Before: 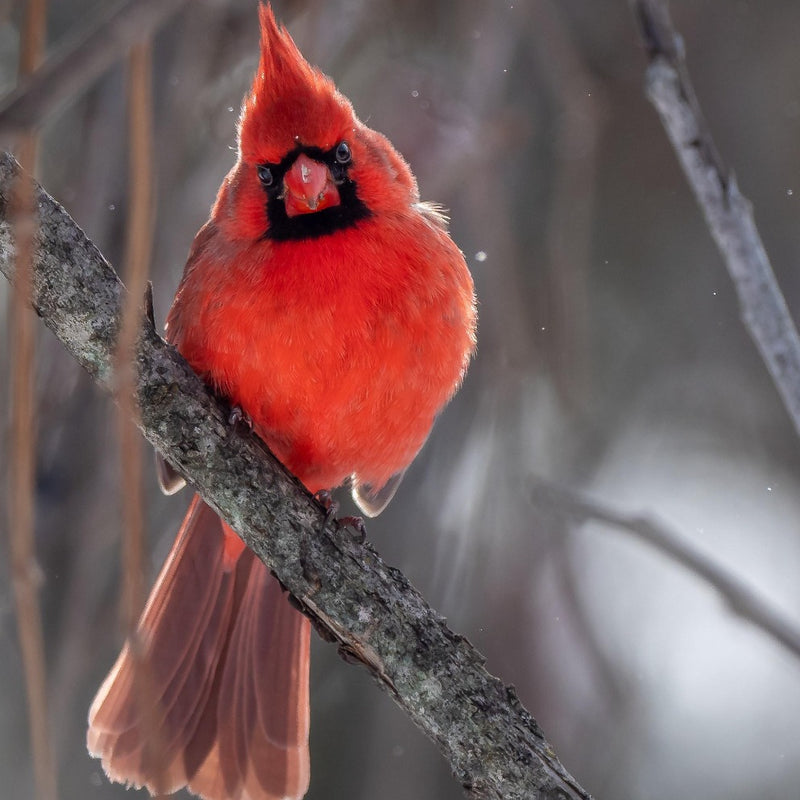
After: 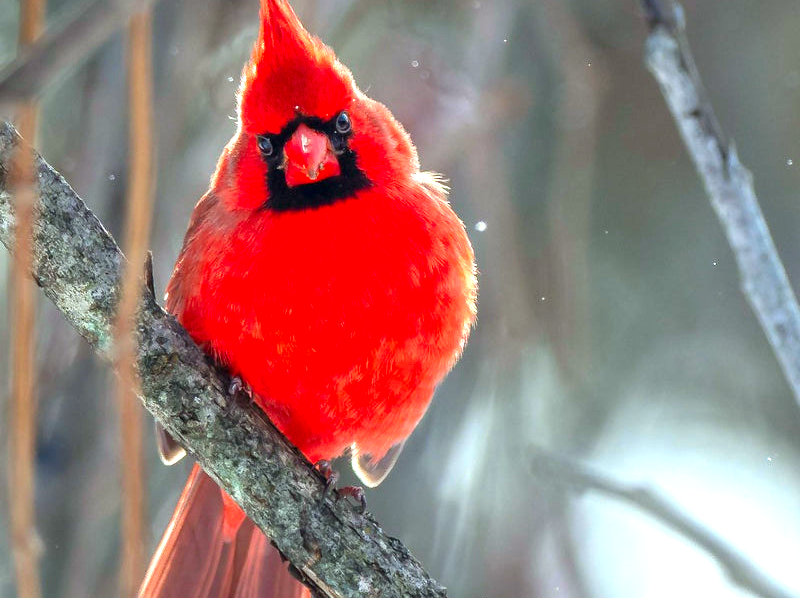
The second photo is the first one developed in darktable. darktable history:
crop: top 3.861%, bottom 21.38%
exposure: black level correction 0, exposure 1.097 EV, compensate exposure bias true, compensate highlight preservation false
color correction: highlights a* -7.31, highlights b* 1.14, shadows a* -3.27, saturation 1.41
